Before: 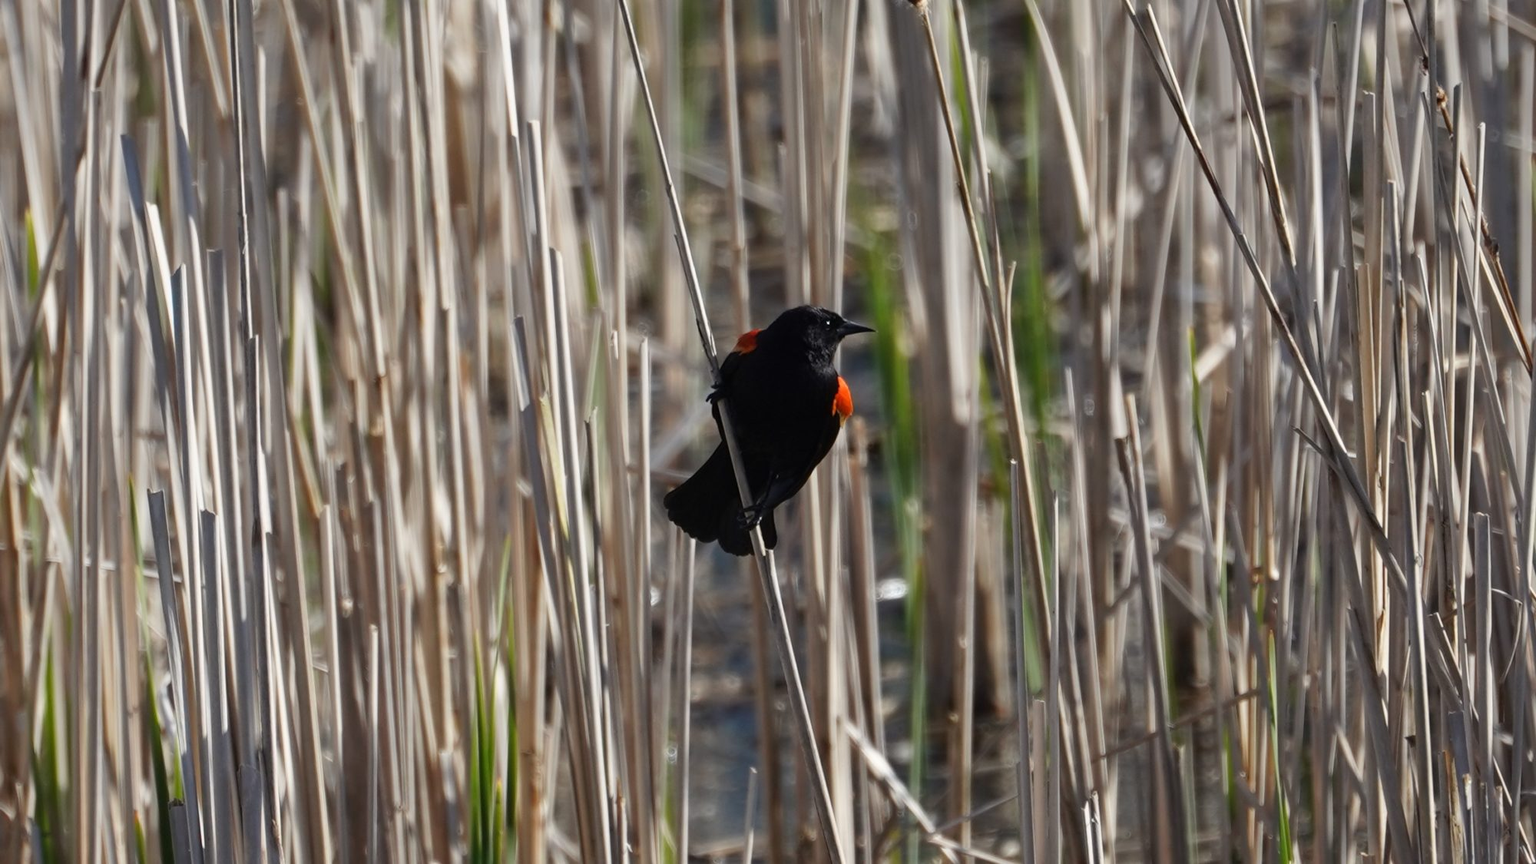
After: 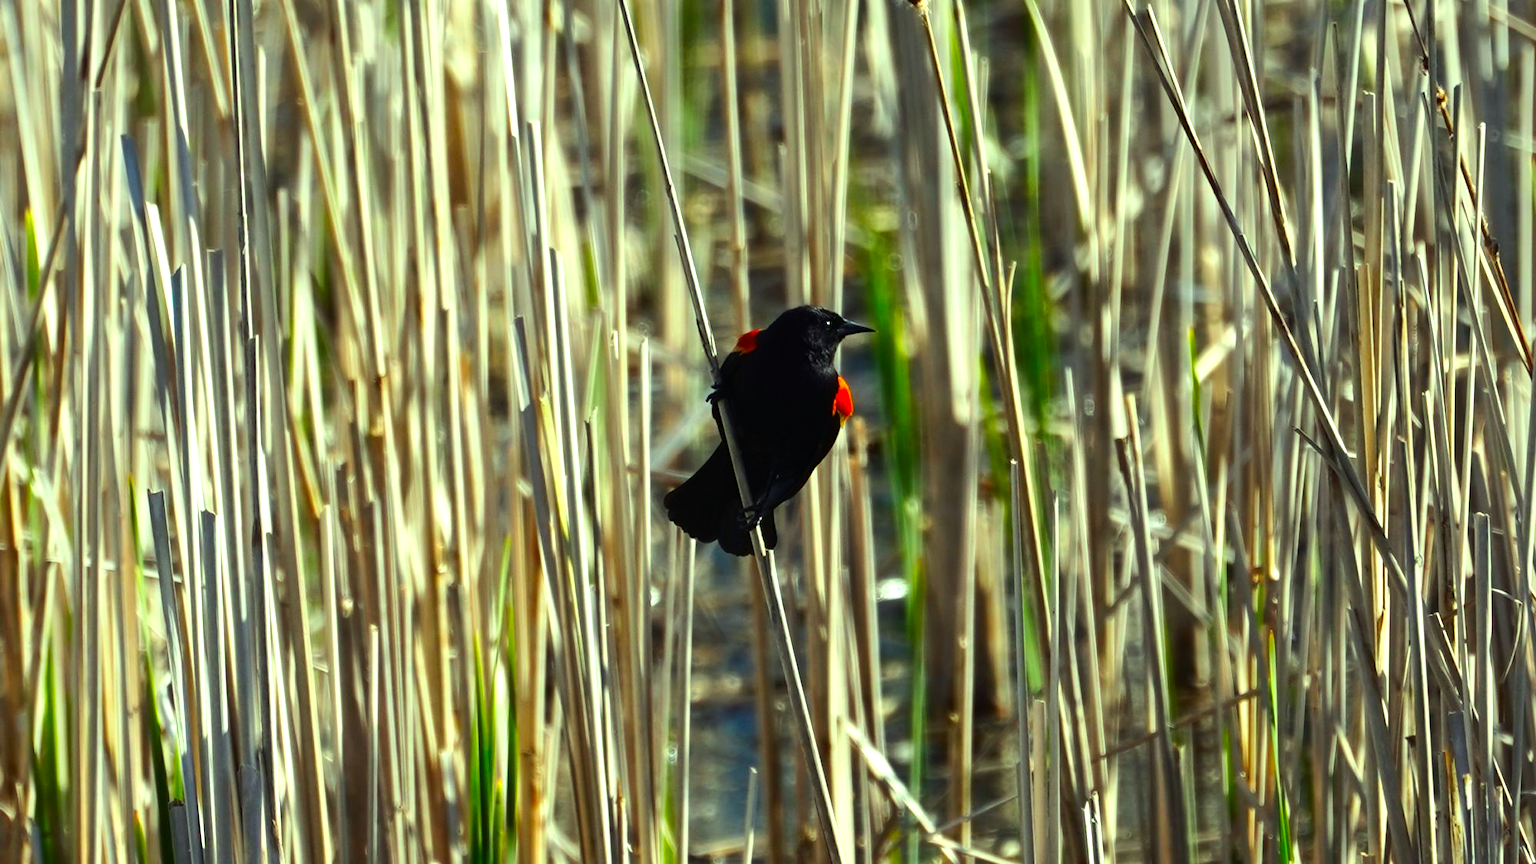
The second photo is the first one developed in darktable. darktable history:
tone equalizer: -8 EV -0.75 EV, -7 EV -0.7 EV, -6 EV -0.6 EV, -5 EV -0.4 EV, -3 EV 0.4 EV, -2 EV 0.6 EV, -1 EV 0.7 EV, +0 EV 0.75 EV, edges refinement/feathering 500, mask exposure compensation -1.57 EV, preserve details no
exposure: black level correction 0, exposure 0.2 EV, compensate exposure bias true, compensate highlight preservation false
color correction: highlights a* -10.77, highlights b* 9.8, saturation 1.72
